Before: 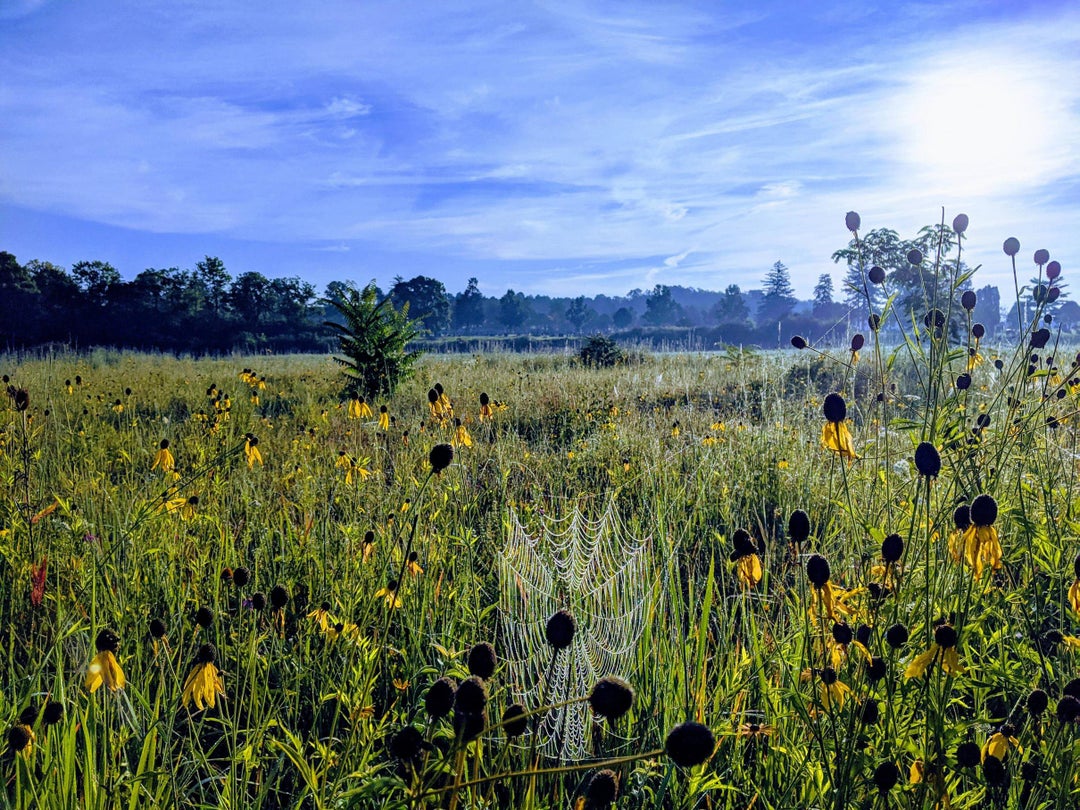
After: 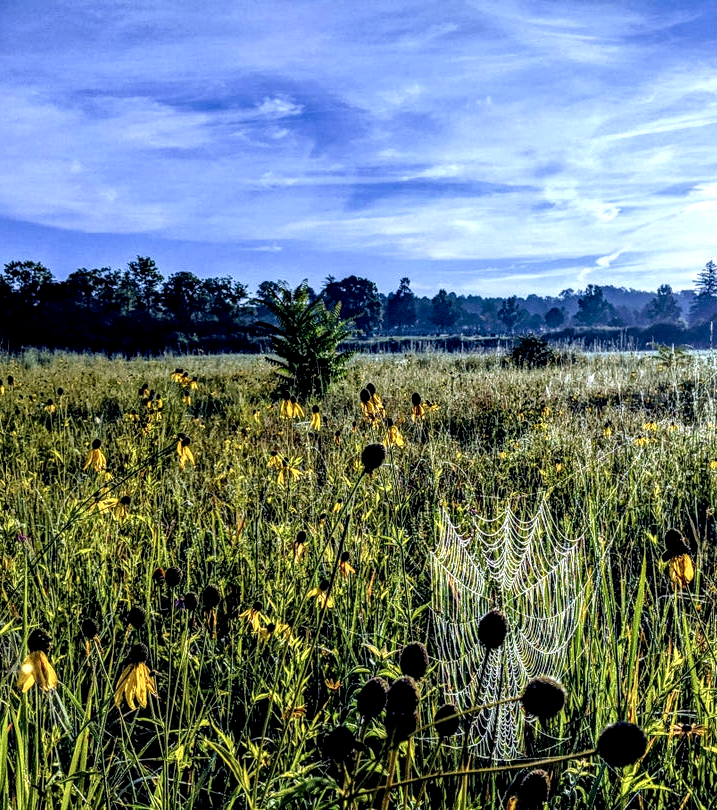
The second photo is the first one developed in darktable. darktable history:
local contrast: detail 203%
crop and rotate: left 6.451%, right 27.069%
